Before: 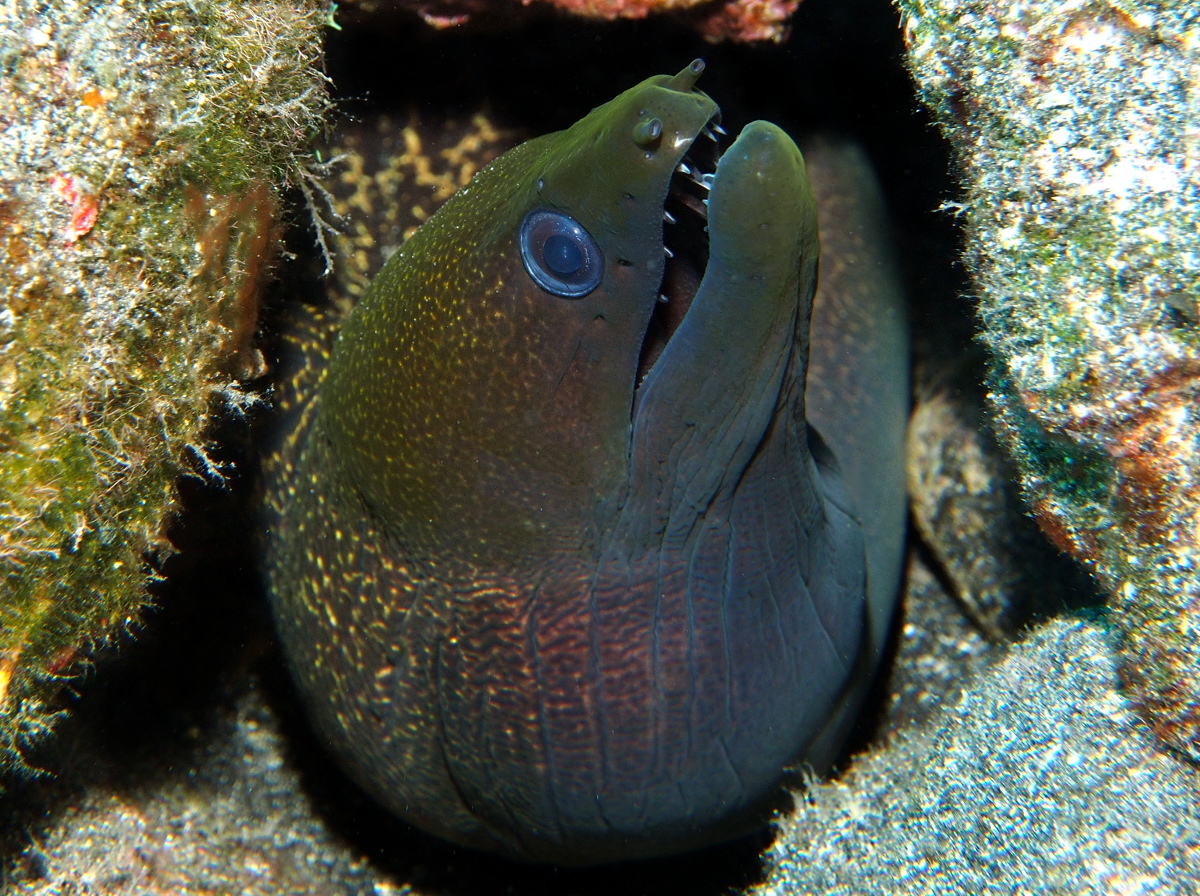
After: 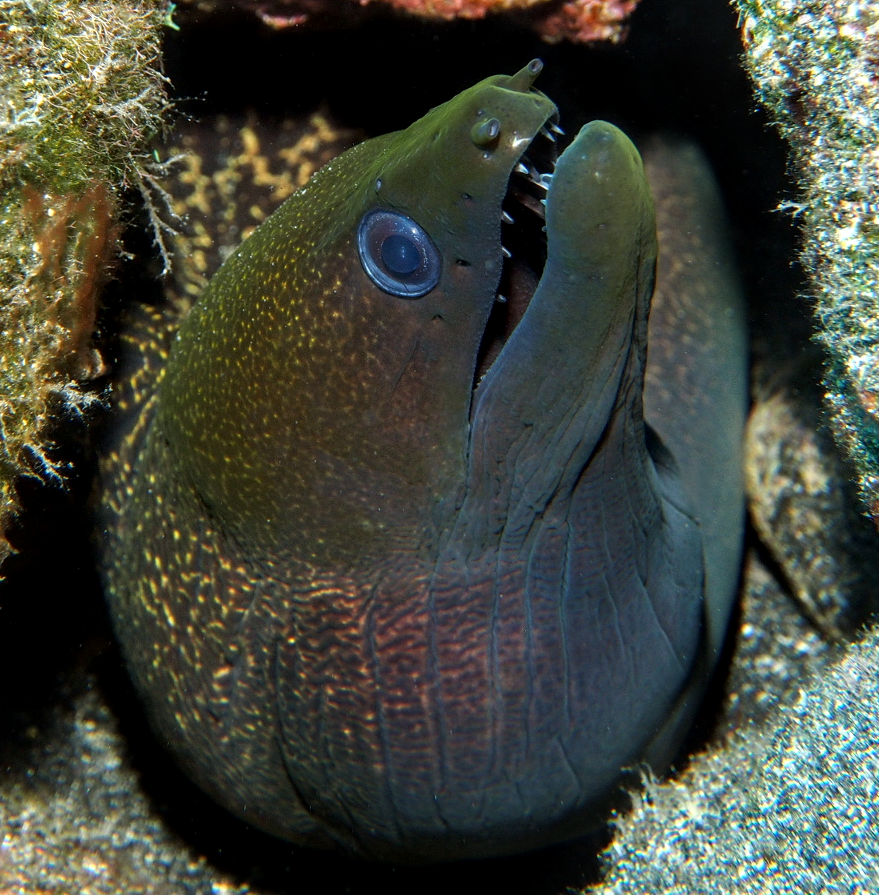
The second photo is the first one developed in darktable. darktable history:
local contrast: on, module defaults
crop: left 13.502%, right 13.245%
